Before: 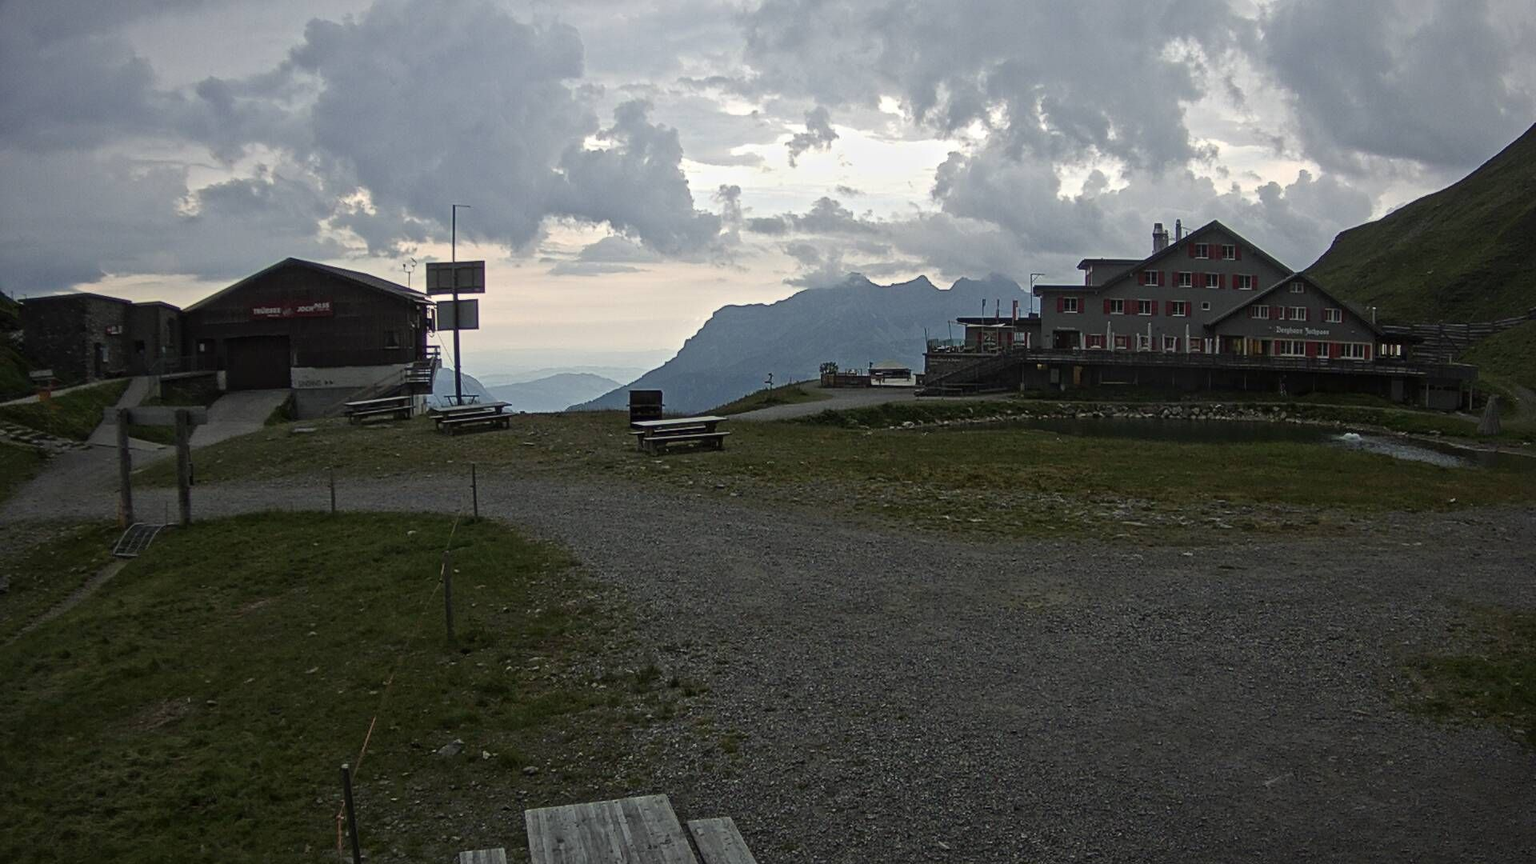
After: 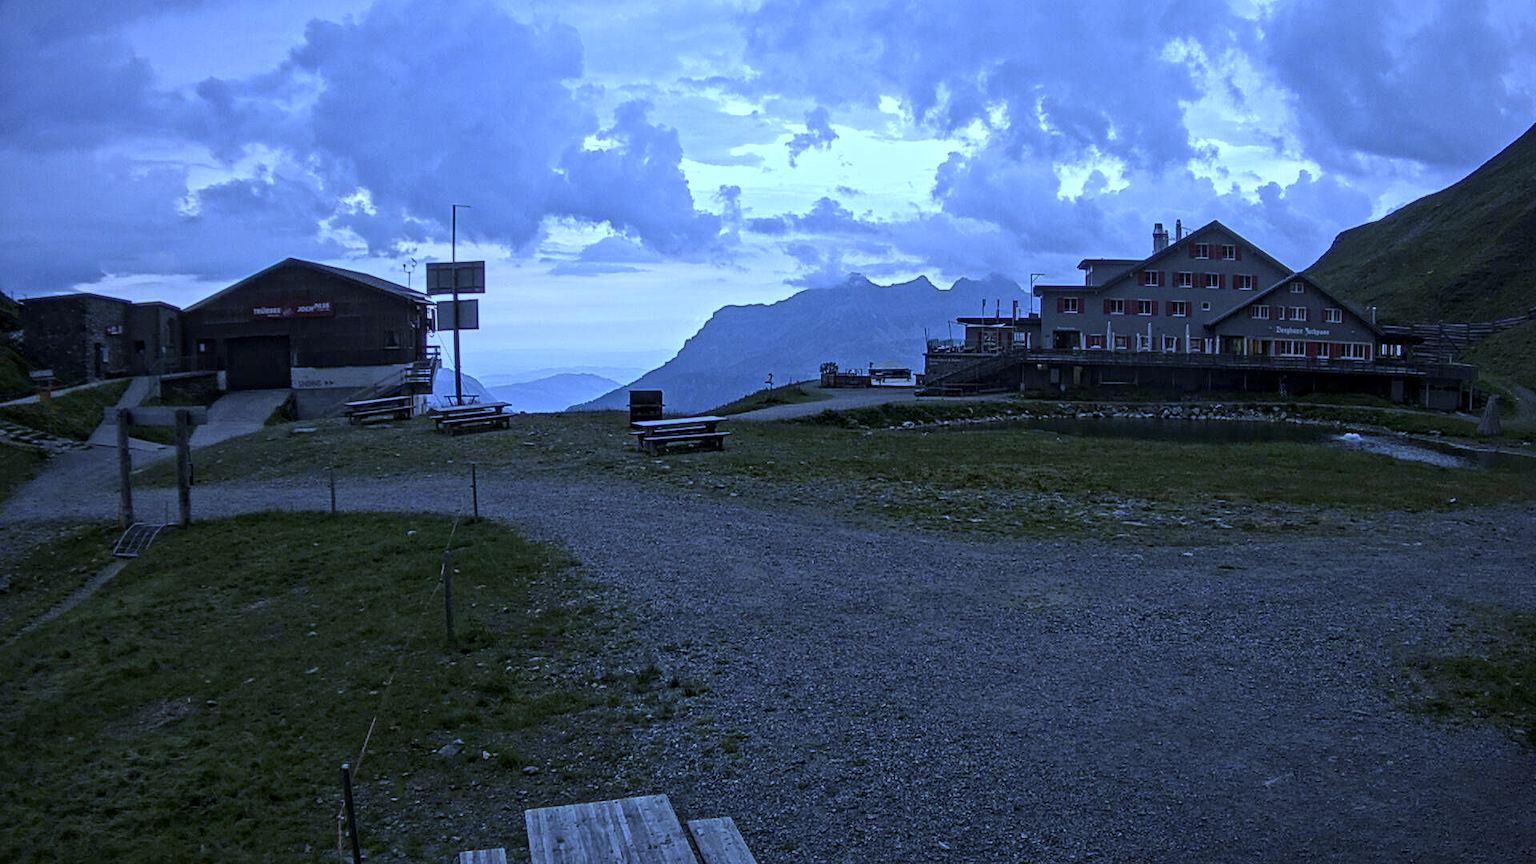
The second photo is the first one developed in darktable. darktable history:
white balance: red 0.766, blue 1.537
local contrast: detail 130%
